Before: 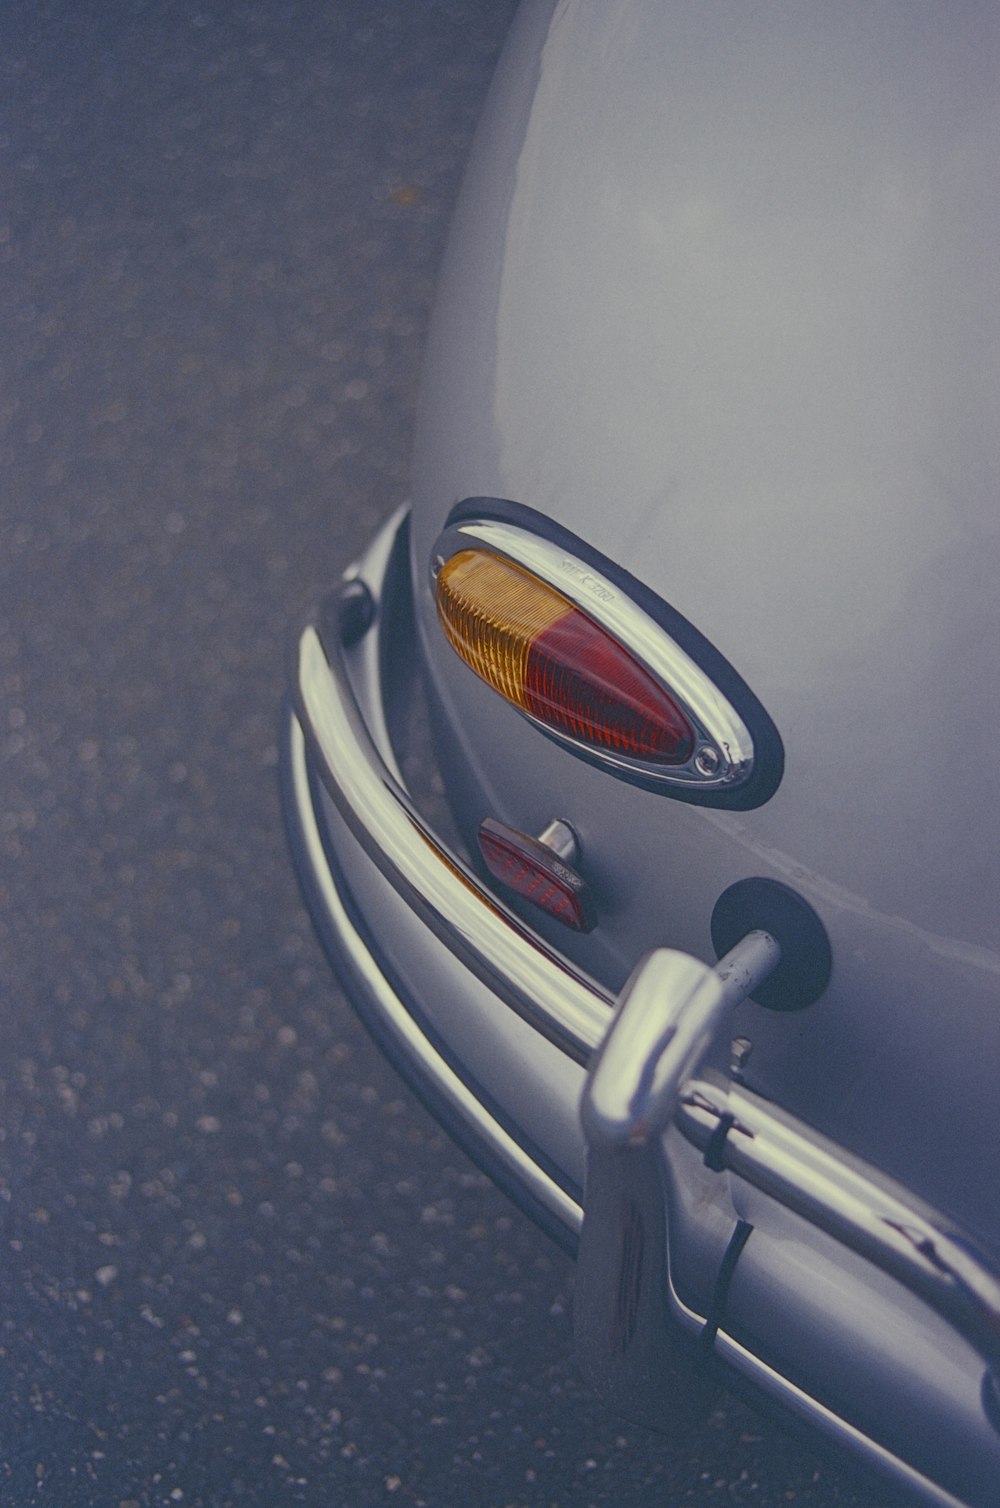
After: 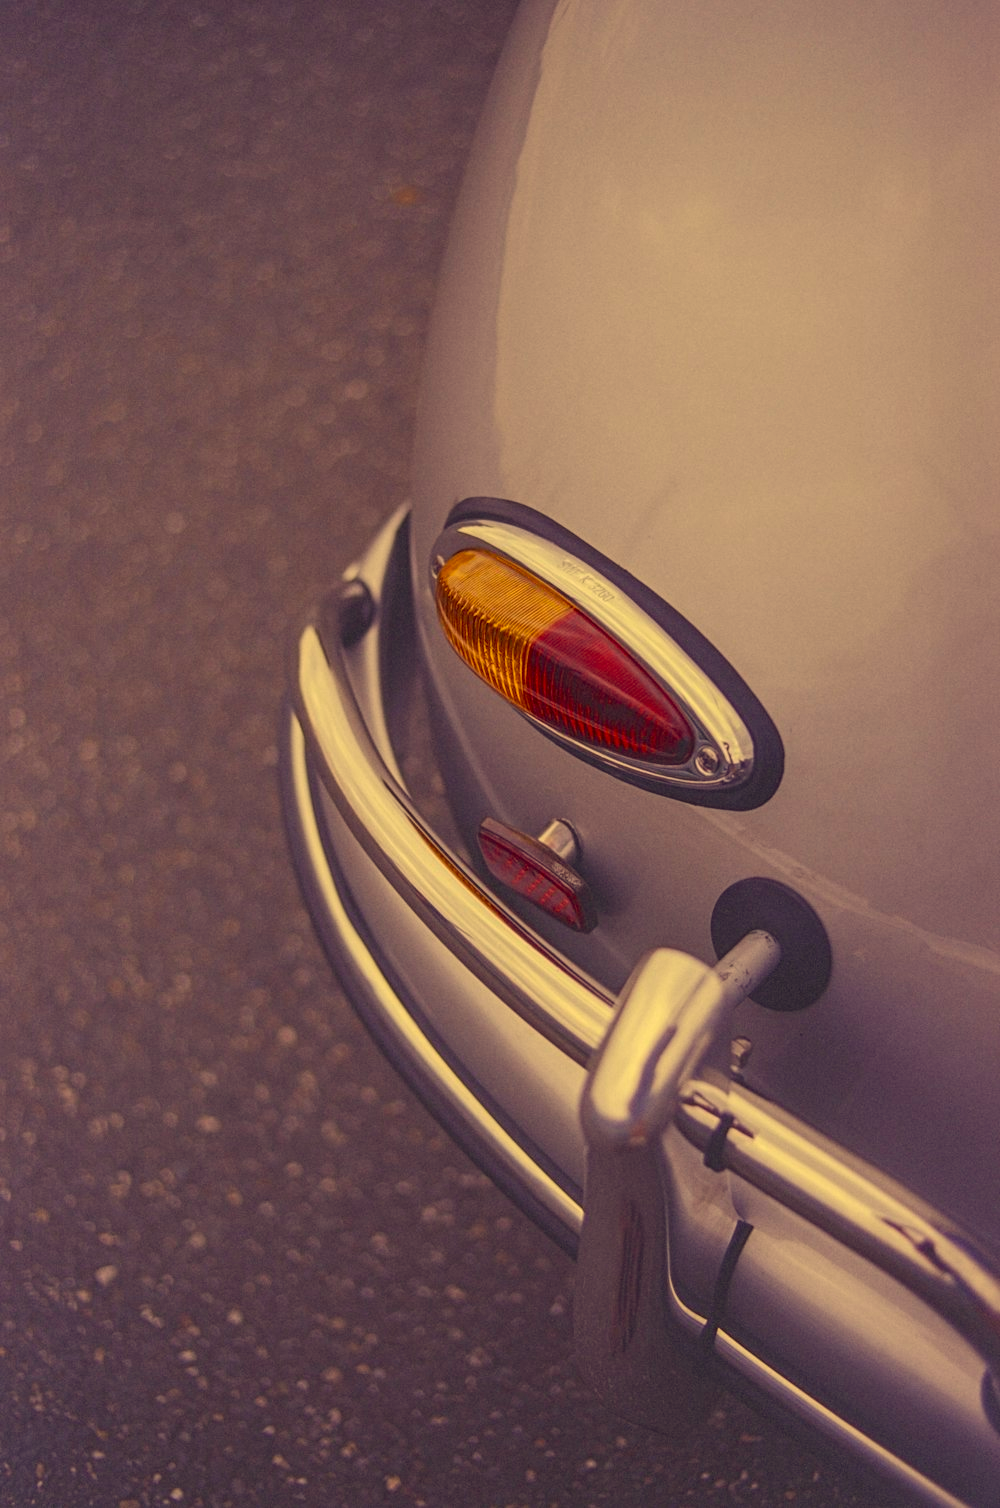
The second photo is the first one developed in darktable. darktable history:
local contrast: on, module defaults
color correction: highlights a* 10.12, highlights b* 39.04, shadows a* 14.62, shadows b* 3.37
